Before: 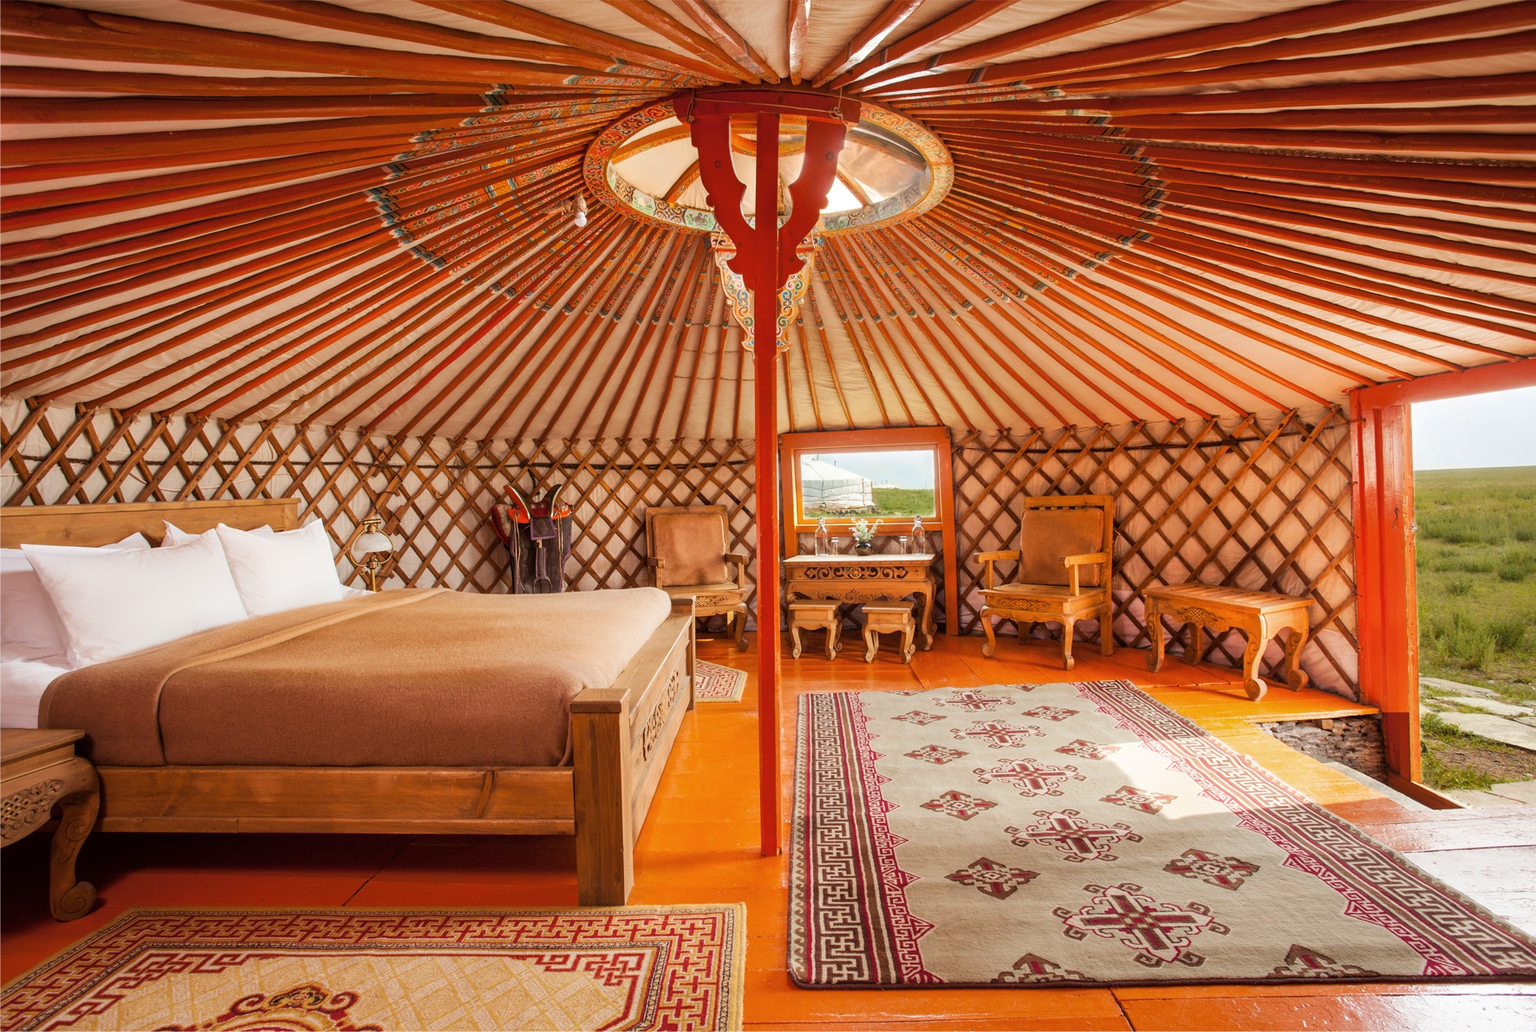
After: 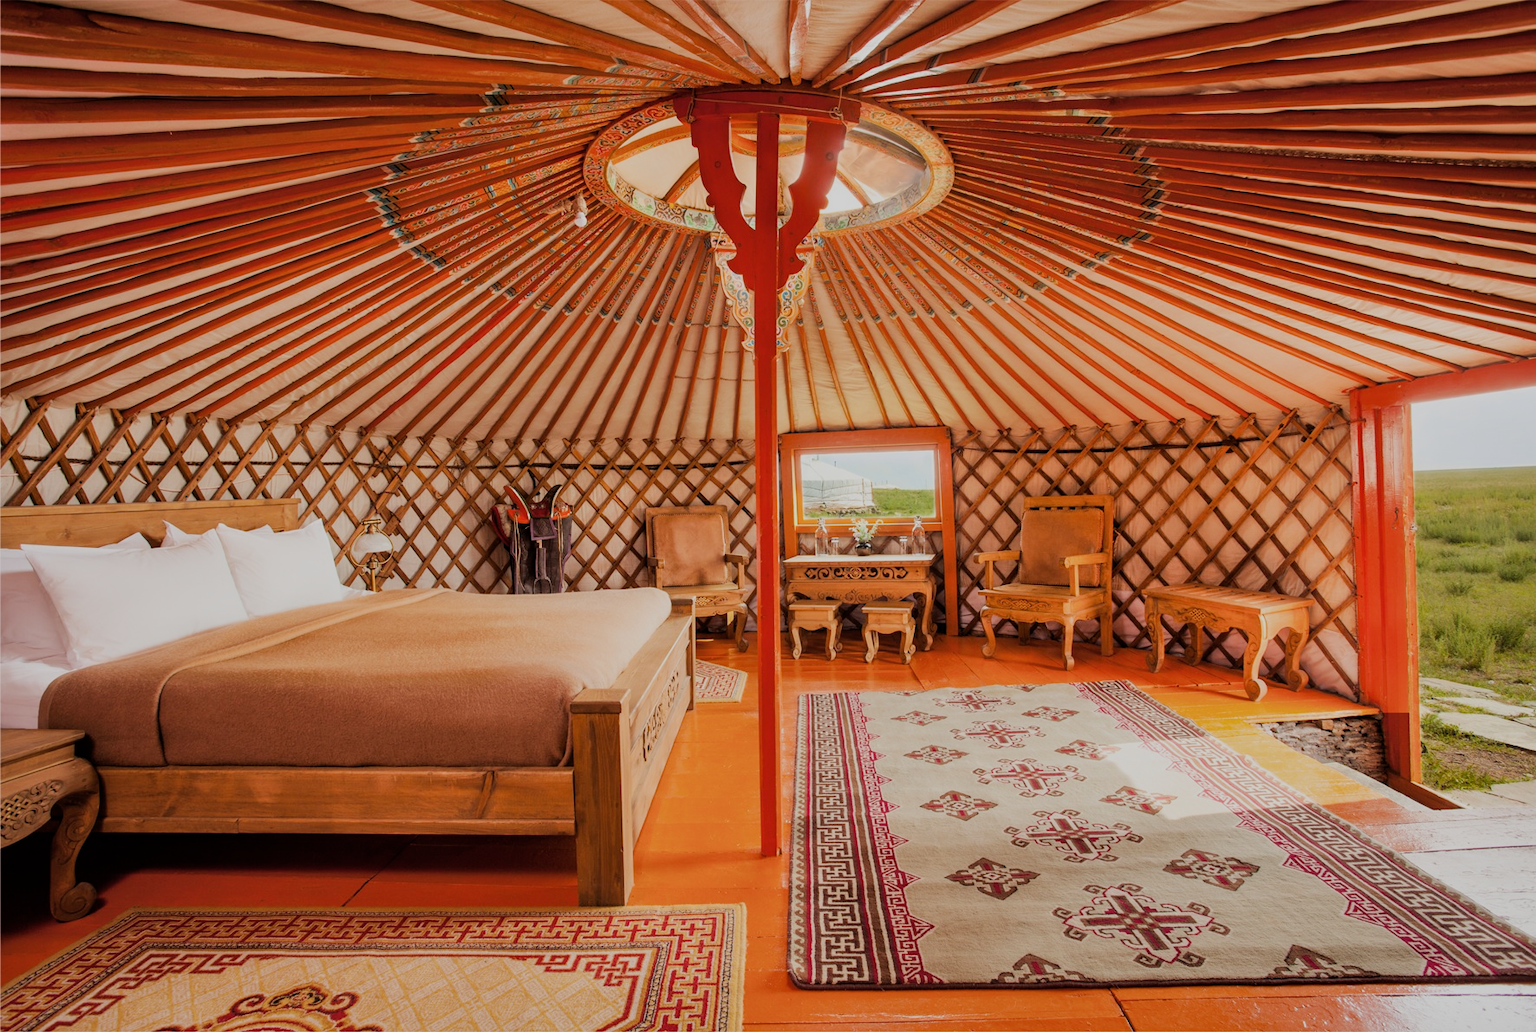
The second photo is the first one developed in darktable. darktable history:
shadows and highlights: soften with gaussian
filmic rgb: black relative exposure -8.54 EV, white relative exposure 5.52 EV, hardness 3.39, contrast 1.016
